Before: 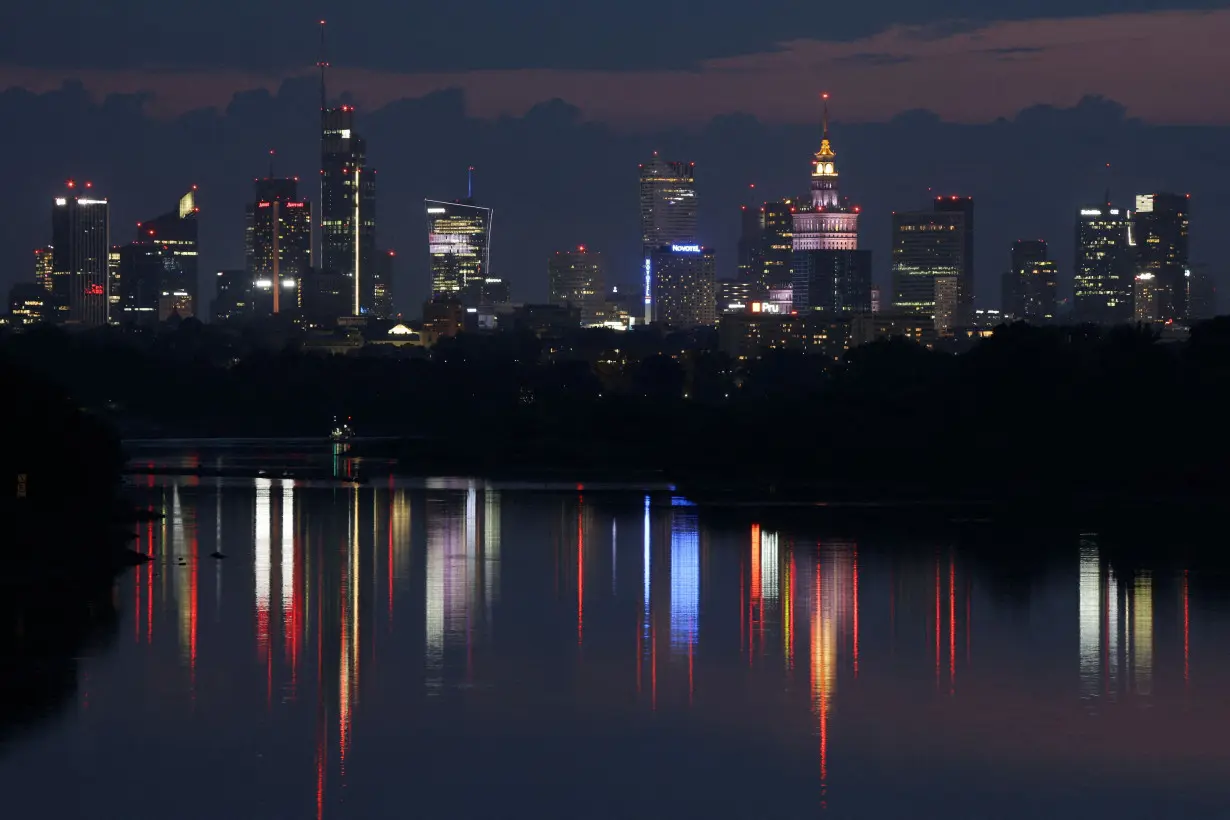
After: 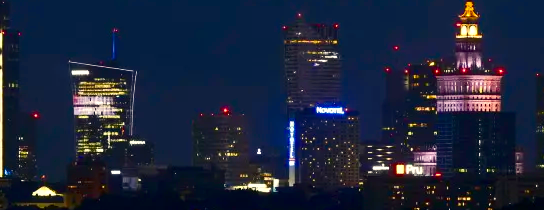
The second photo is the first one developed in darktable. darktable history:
exposure: black level correction 0, exposure 0.301 EV, compensate highlight preservation false
contrast brightness saturation: contrast 0.19, brightness -0.108, saturation 0.215
crop: left 29.023%, top 16.831%, right 26.69%, bottom 57.478%
color balance rgb: highlights gain › chroma 2.998%, highlights gain › hue 78.45°, perceptual saturation grading › global saturation 20%, perceptual saturation grading › highlights 2.724%, perceptual saturation grading › shadows 49.847%
